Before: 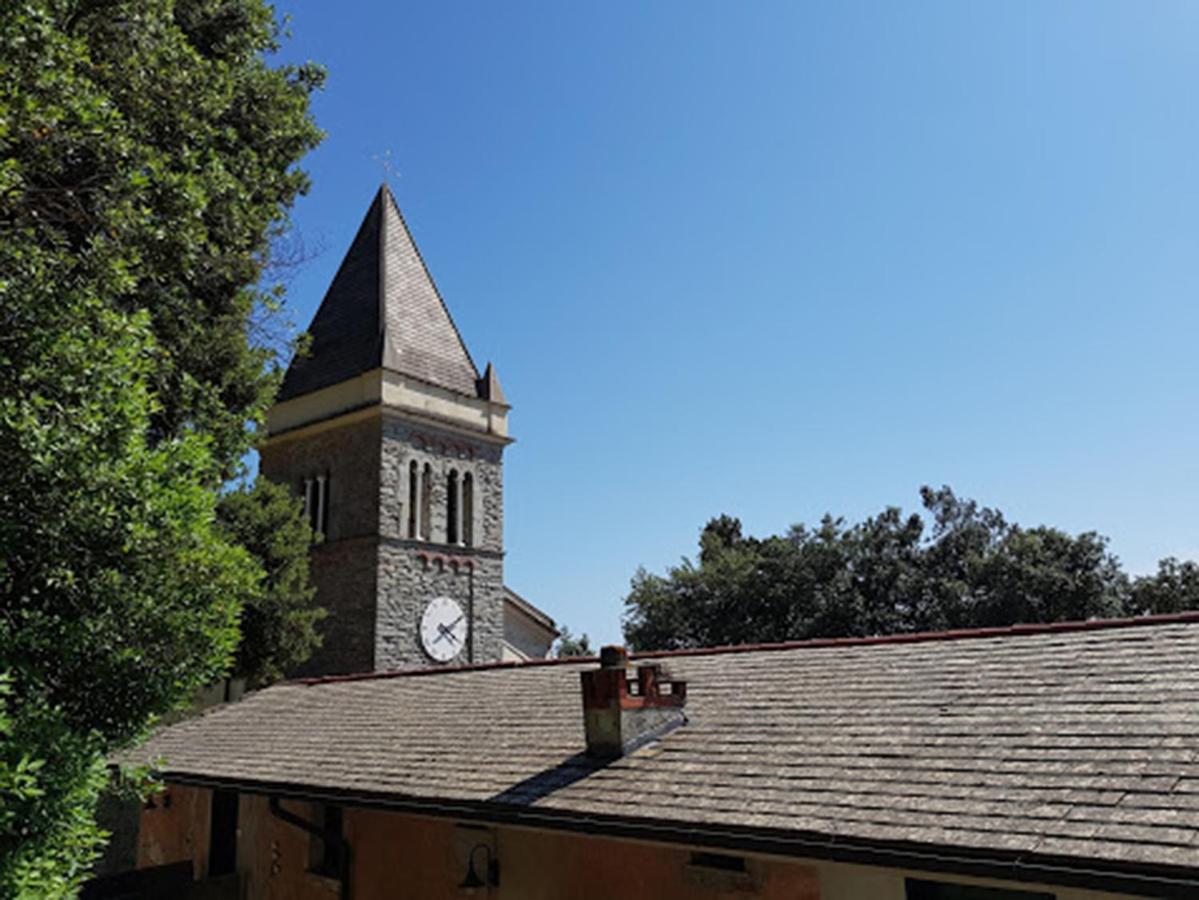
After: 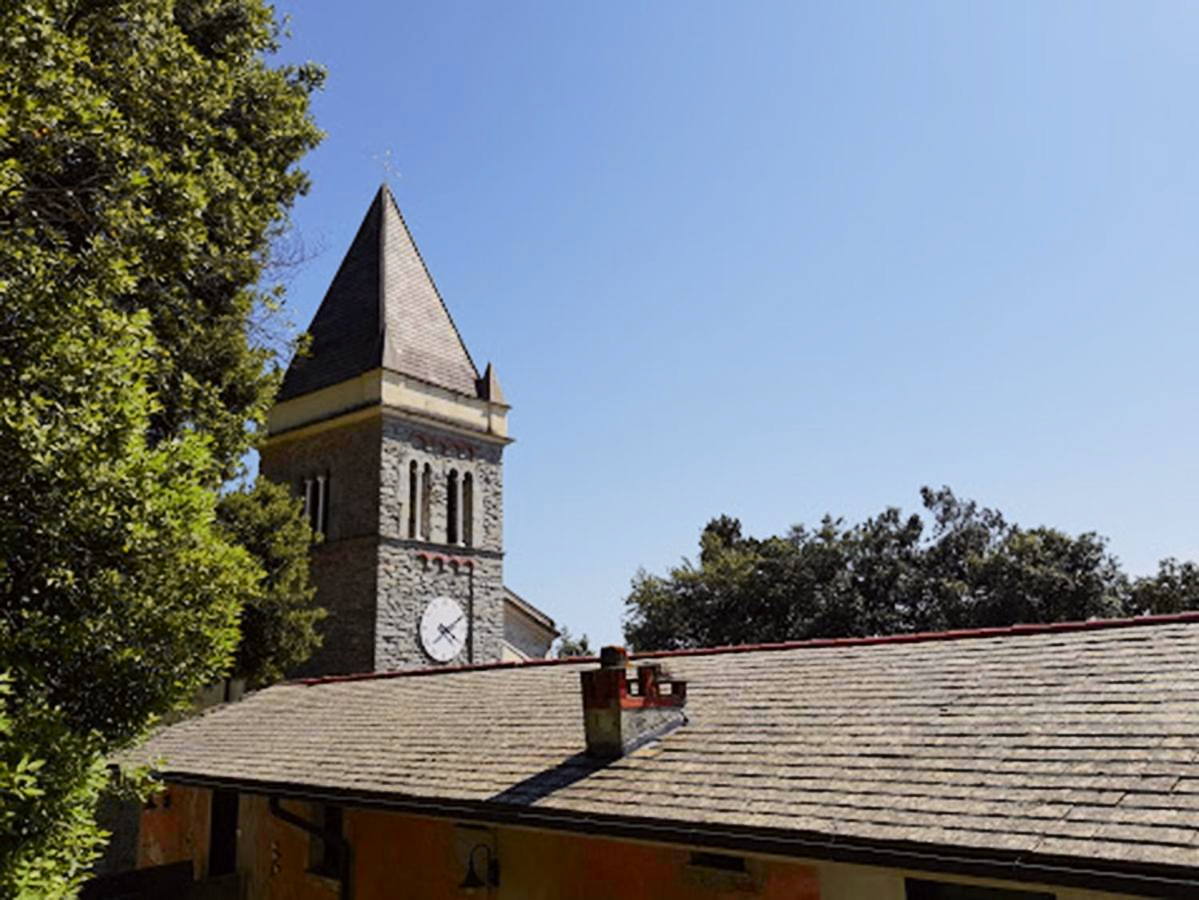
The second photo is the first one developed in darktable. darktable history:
tone curve: curves: ch0 [(0, 0) (0.239, 0.248) (0.508, 0.606) (0.826, 0.855) (1, 0.945)]; ch1 [(0, 0) (0.401, 0.42) (0.442, 0.47) (0.492, 0.498) (0.511, 0.516) (0.555, 0.586) (0.681, 0.739) (1, 1)]; ch2 [(0, 0) (0.411, 0.433) (0.5, 0.504) (0.545, 0.574) (1, 1)], color space Lab, independent channels, preserve colors none
